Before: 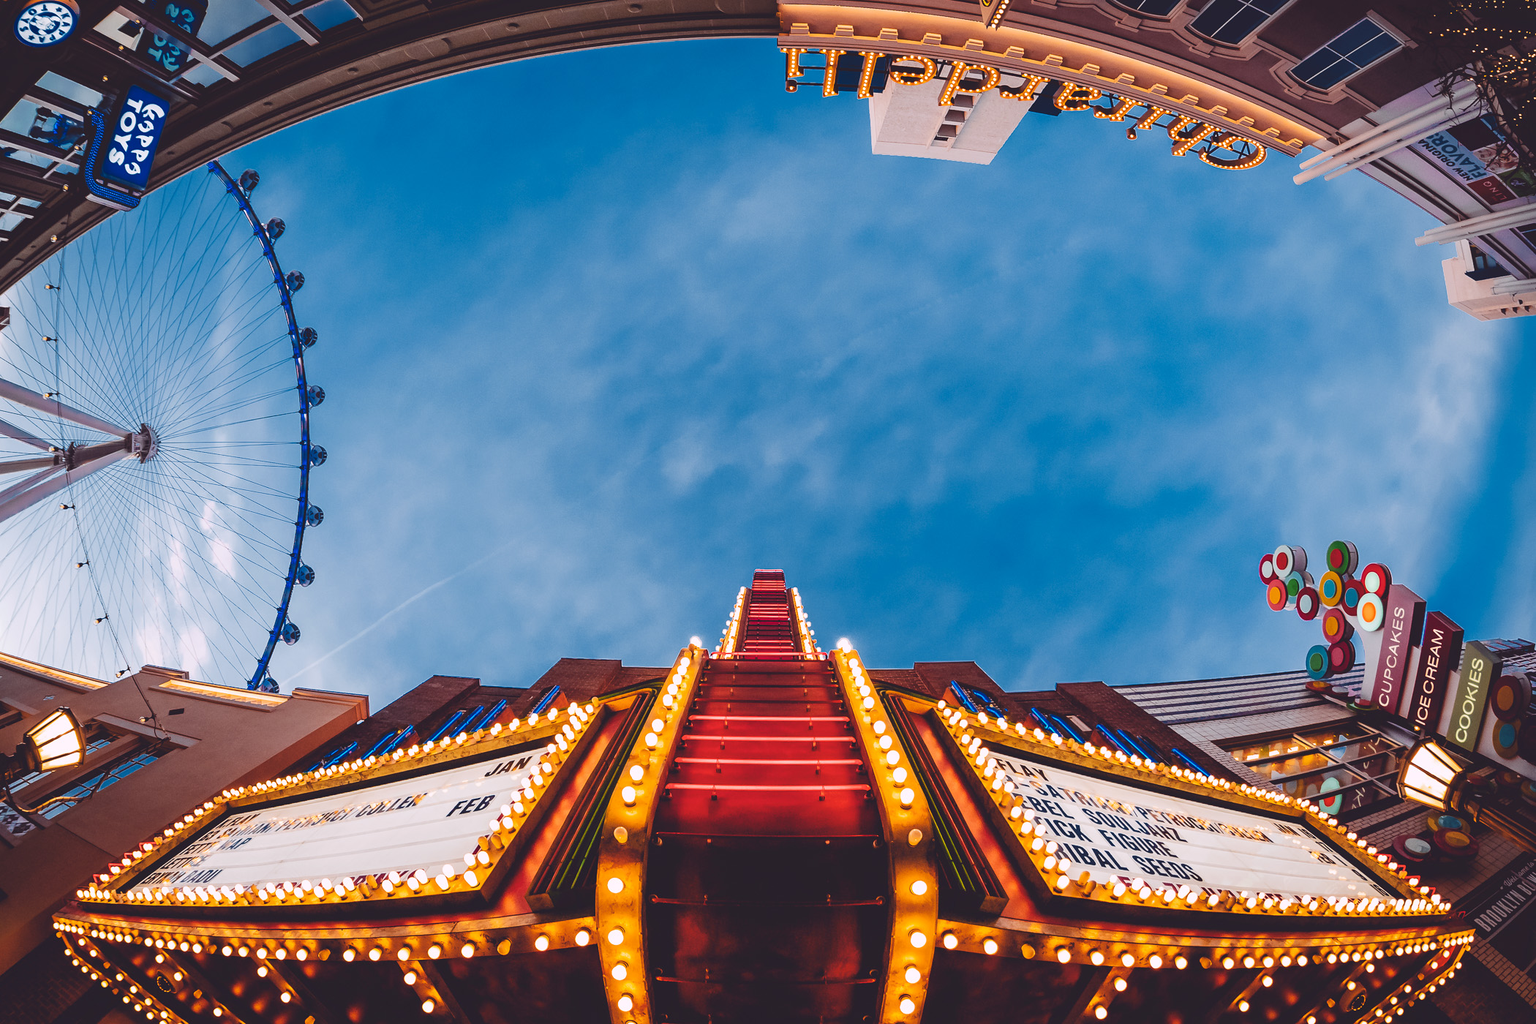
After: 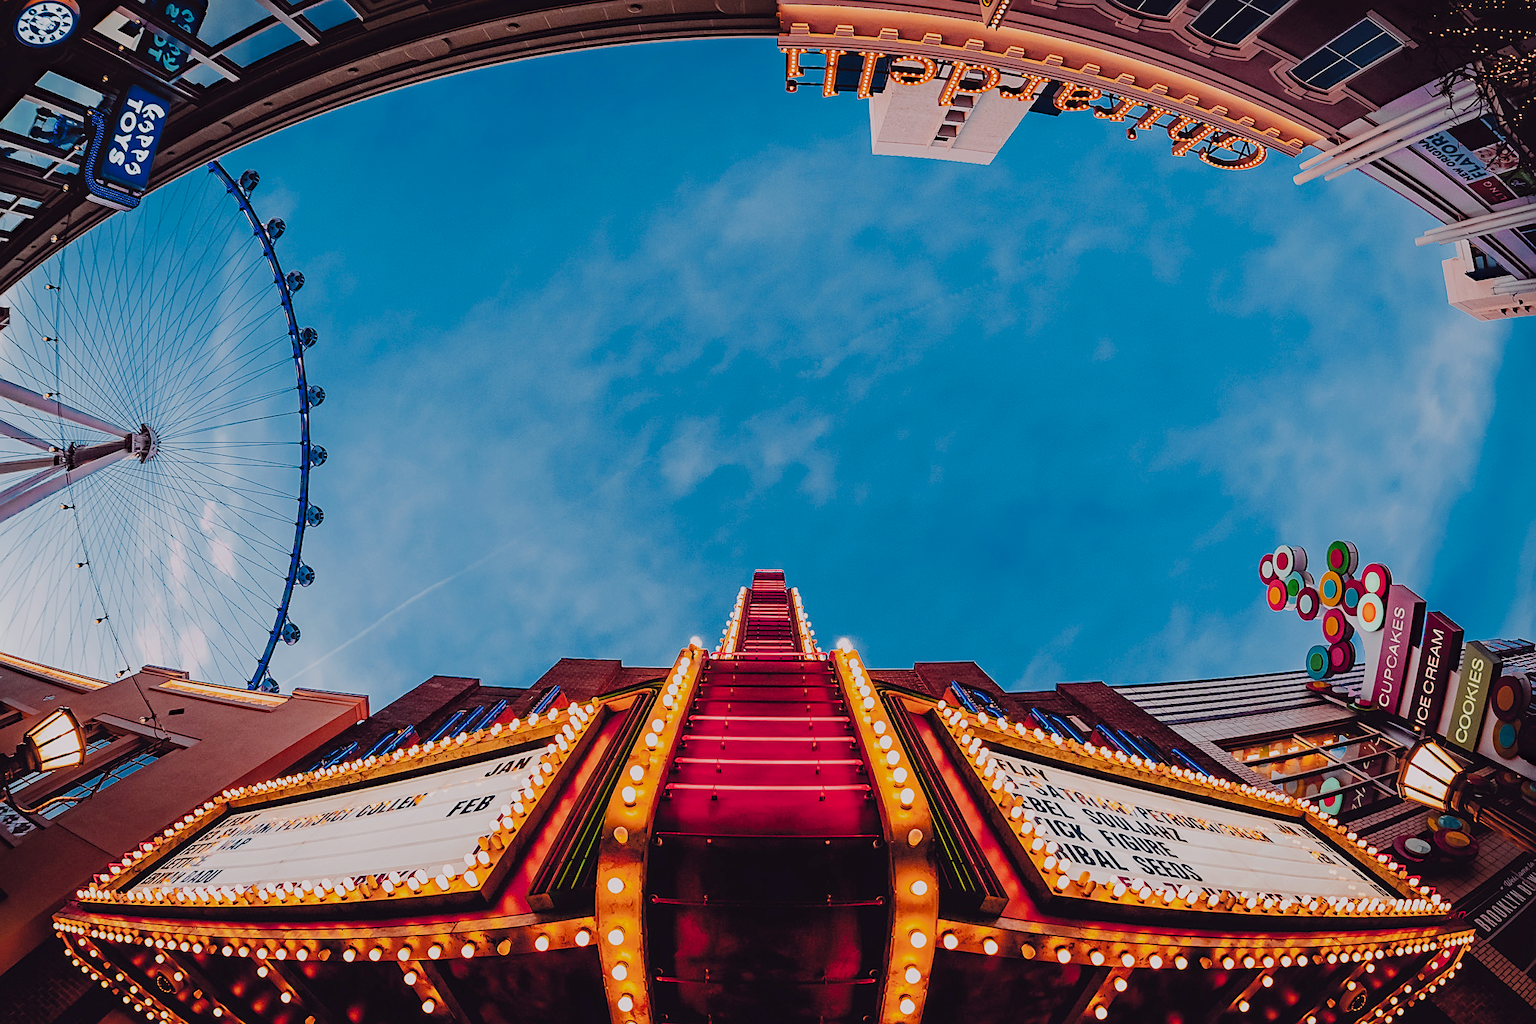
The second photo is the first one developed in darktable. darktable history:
haze removal: strength 0.29, distance 0.25, compatibility mode true, adaptive false
filmic rgb: black relative exposure -7.32 EV, white relative exposure 5.09 EV, hardness 3.2
color calibration: output R [0.946, 0.065, -0.013, 0], output G [-0.246, 1.264, -0.017, 0], output B [0.046, -0.098, 1.05, 0], illuminant custom, x 0.344, y 0.359, temperature 5045.54 K
sharpen: on, module defaults
